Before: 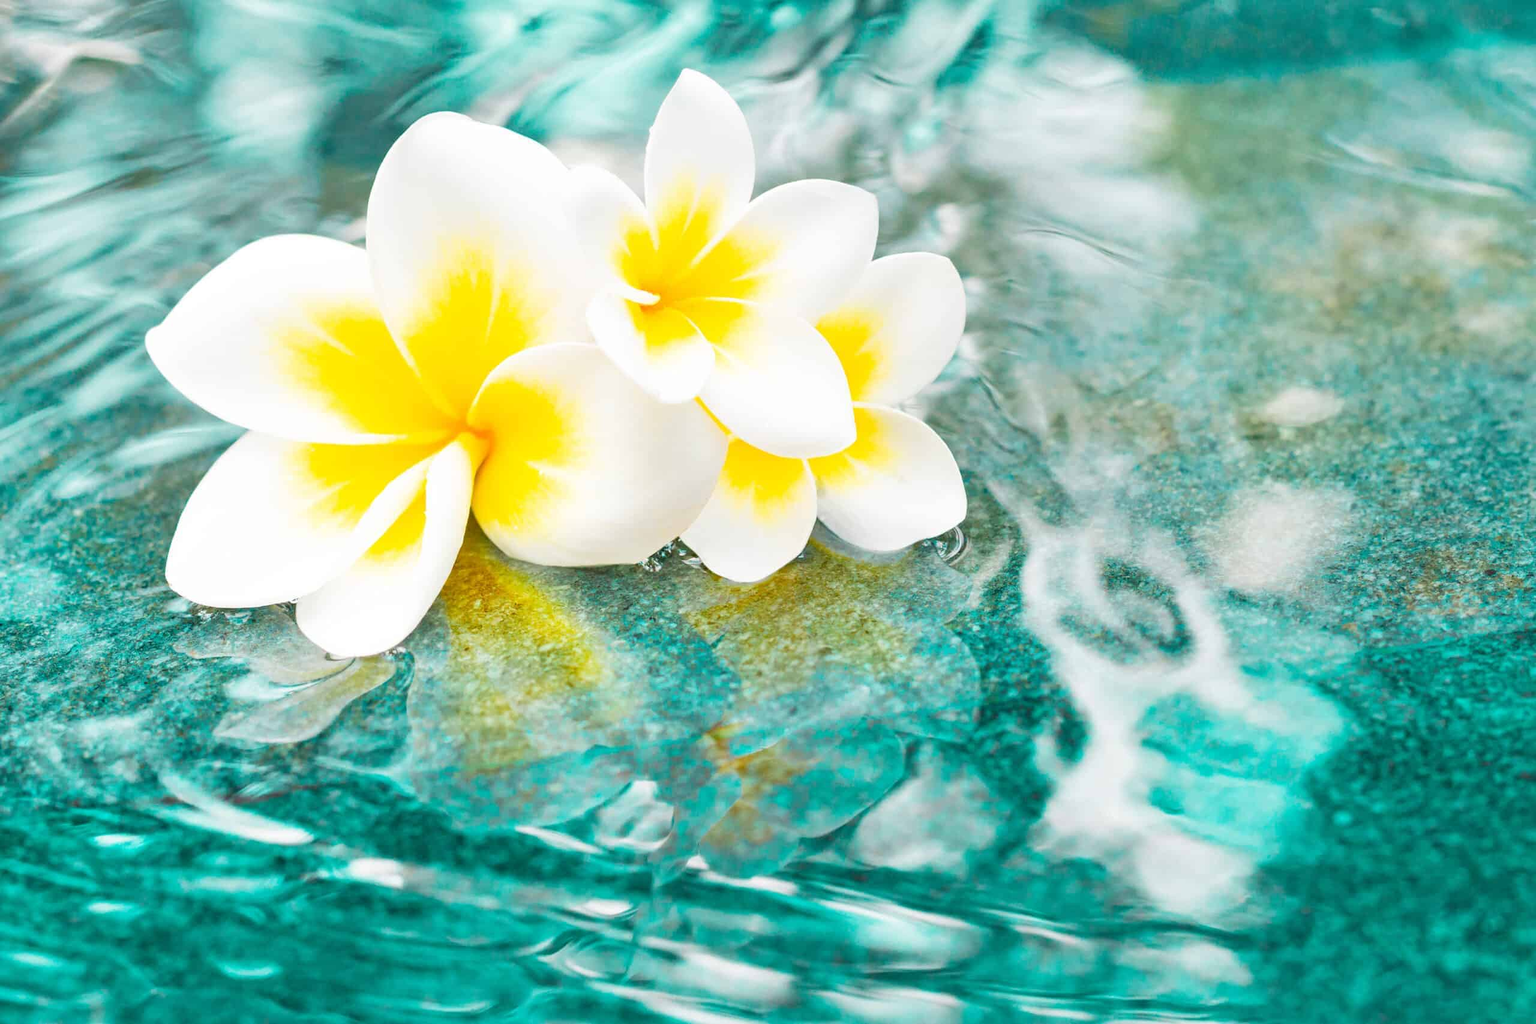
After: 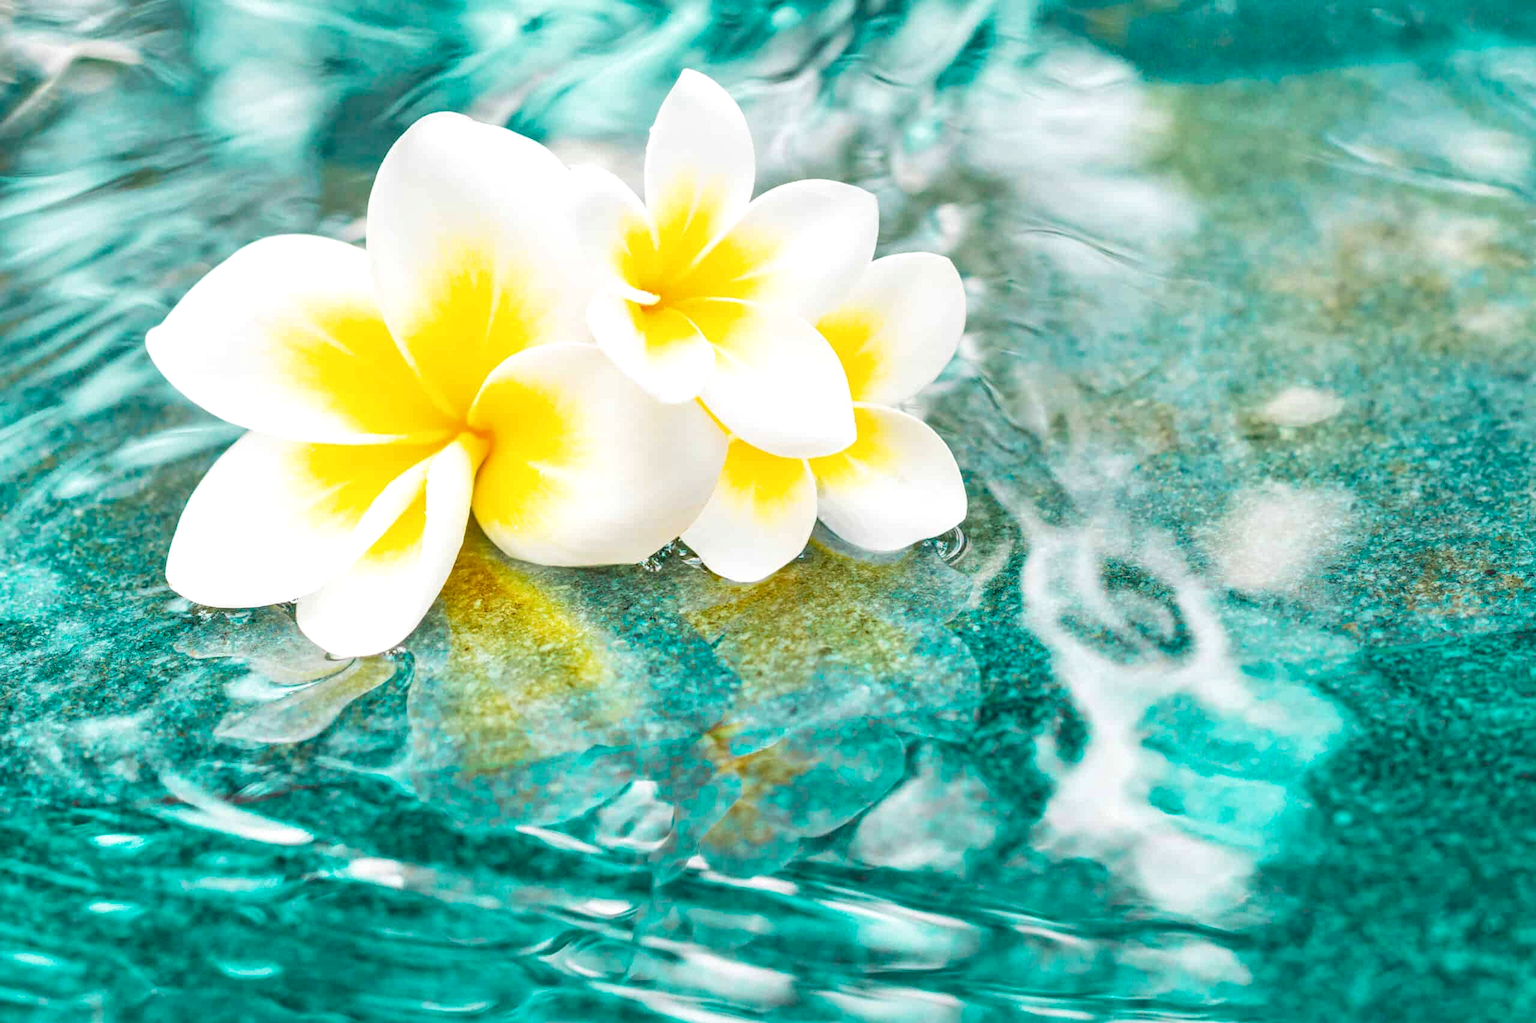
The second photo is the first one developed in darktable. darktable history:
velvia: strength 16.47%
local contrast: on, module defaults
